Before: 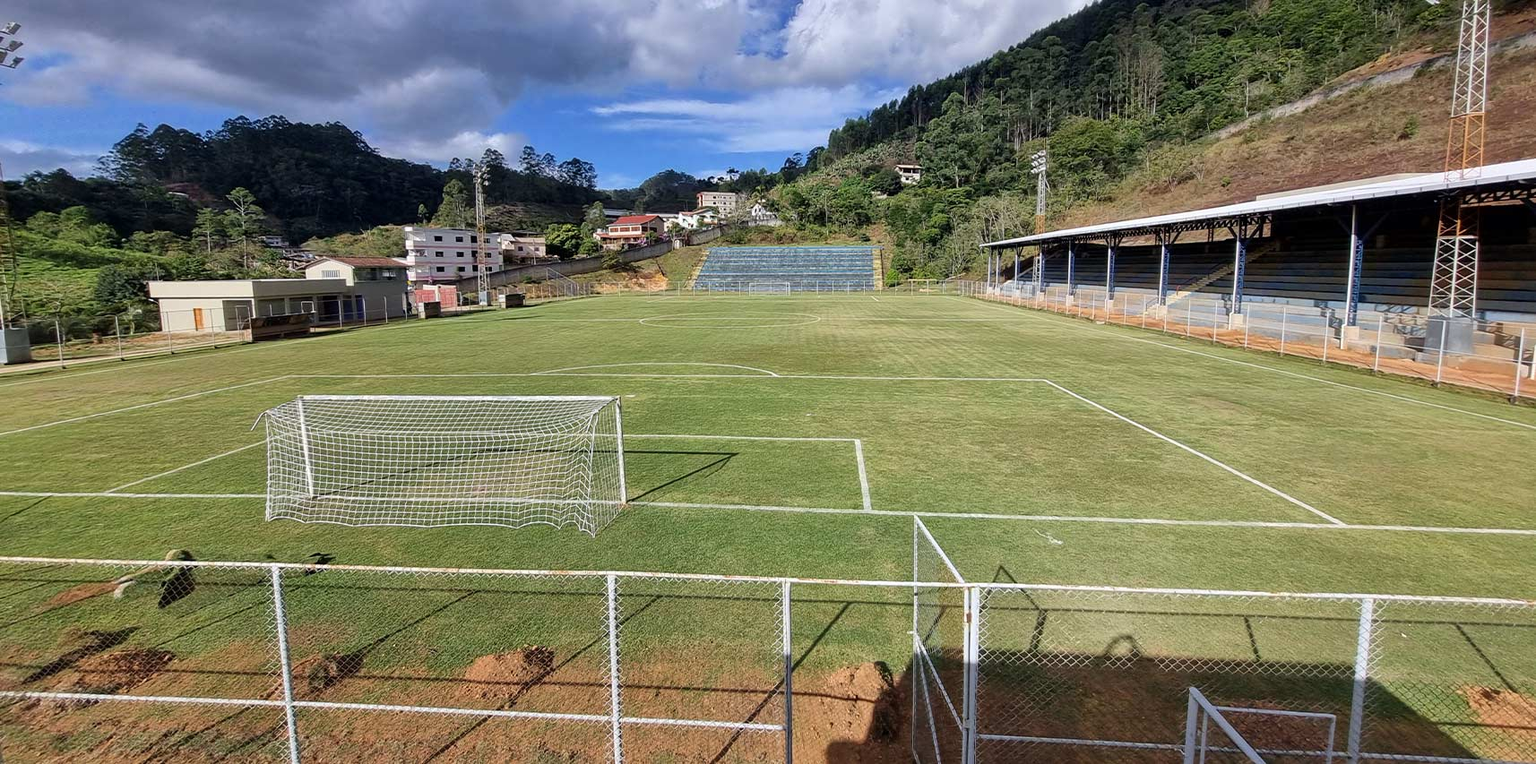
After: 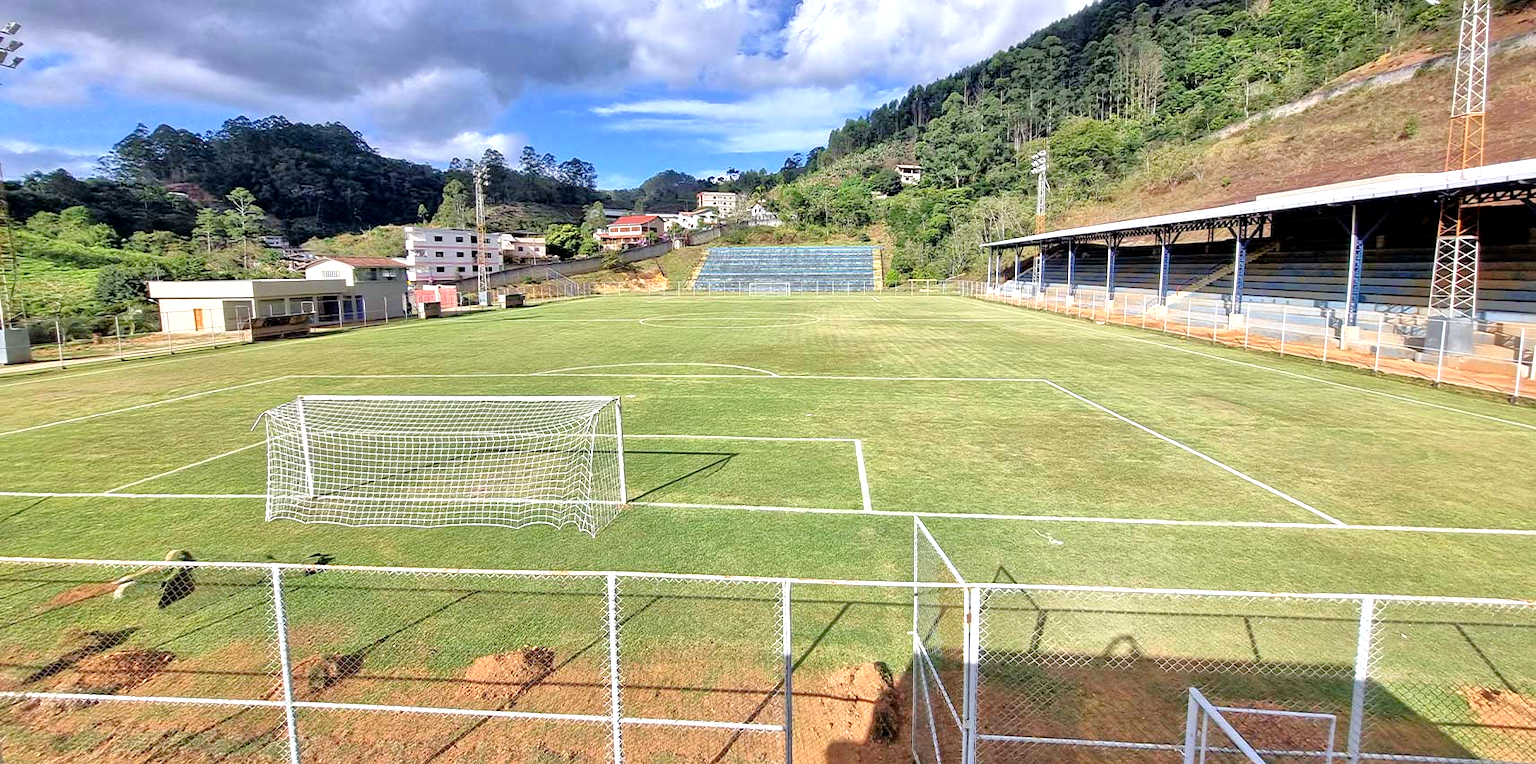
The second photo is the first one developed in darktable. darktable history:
tone equalizer: -7 EV 0.15 EV, -6 EV 0.6 EV, -5 EV 1.15 EV, -4 EV 1.33 EV, -3 EV 1.15 EV, -2 EV 0.6 EV, -1 EV 0.15 EV, mask exposure compensation -0.5 EV
exposure: black level correction 0.001, exposure 0.675 EV, compensate highlight preservation false
